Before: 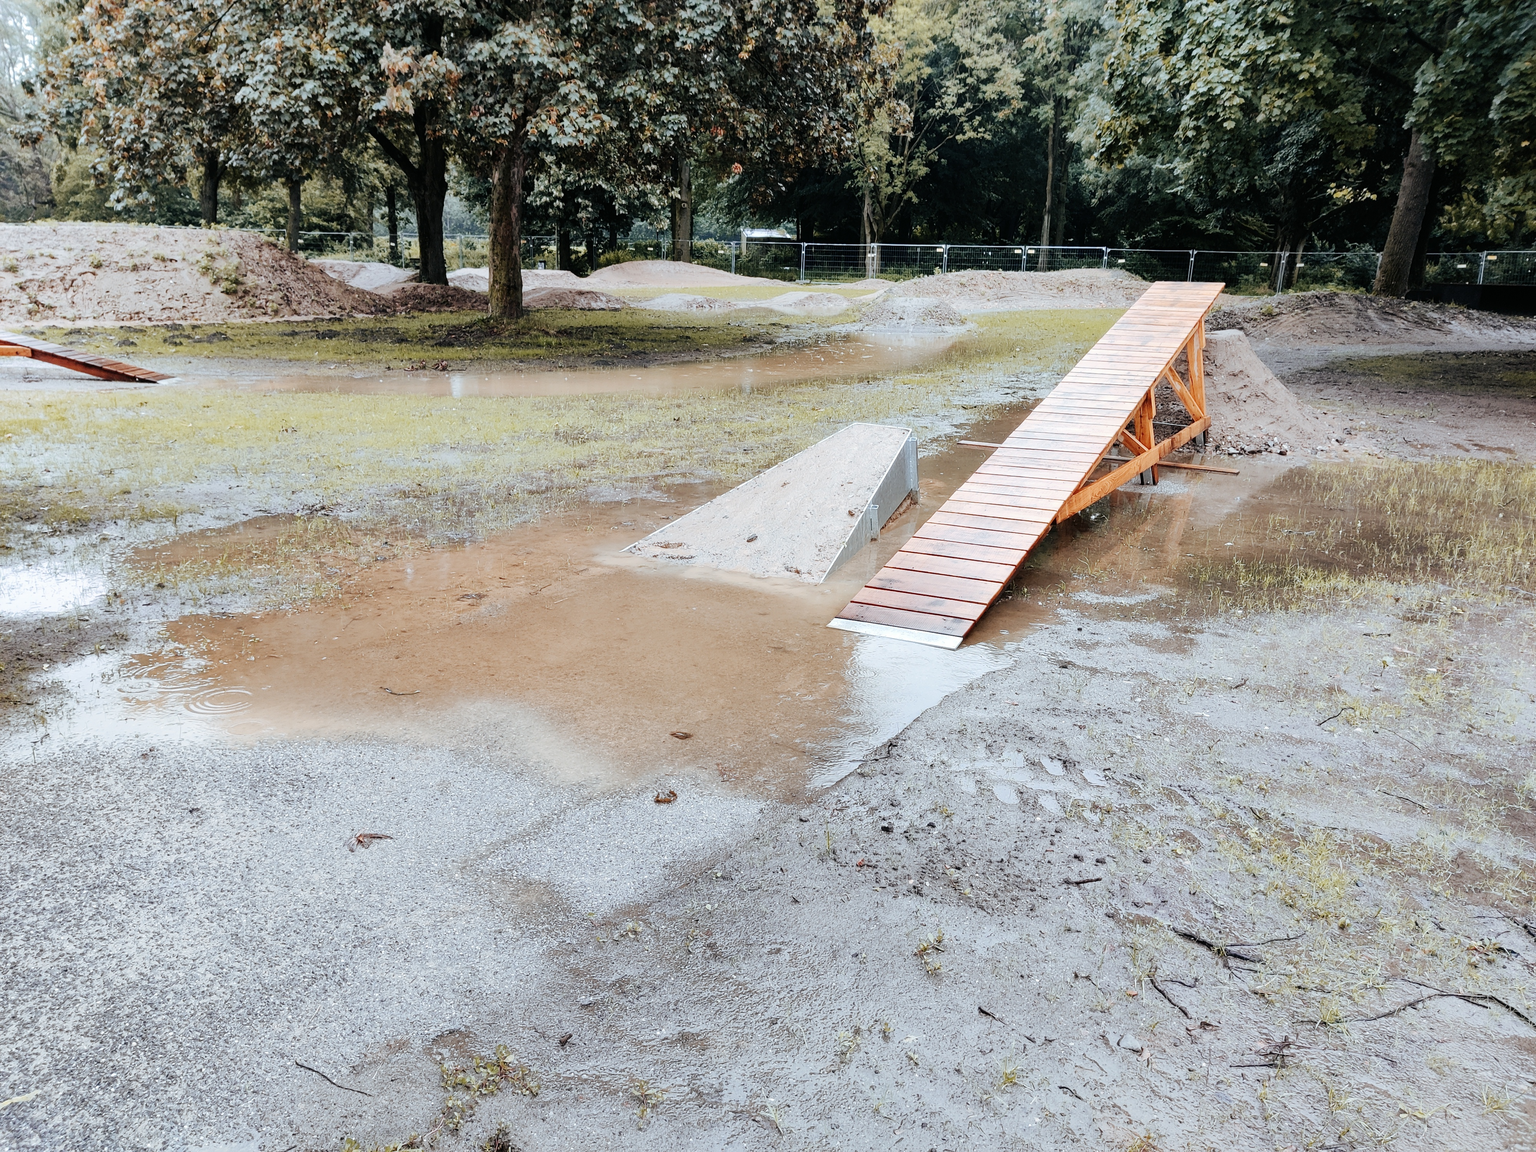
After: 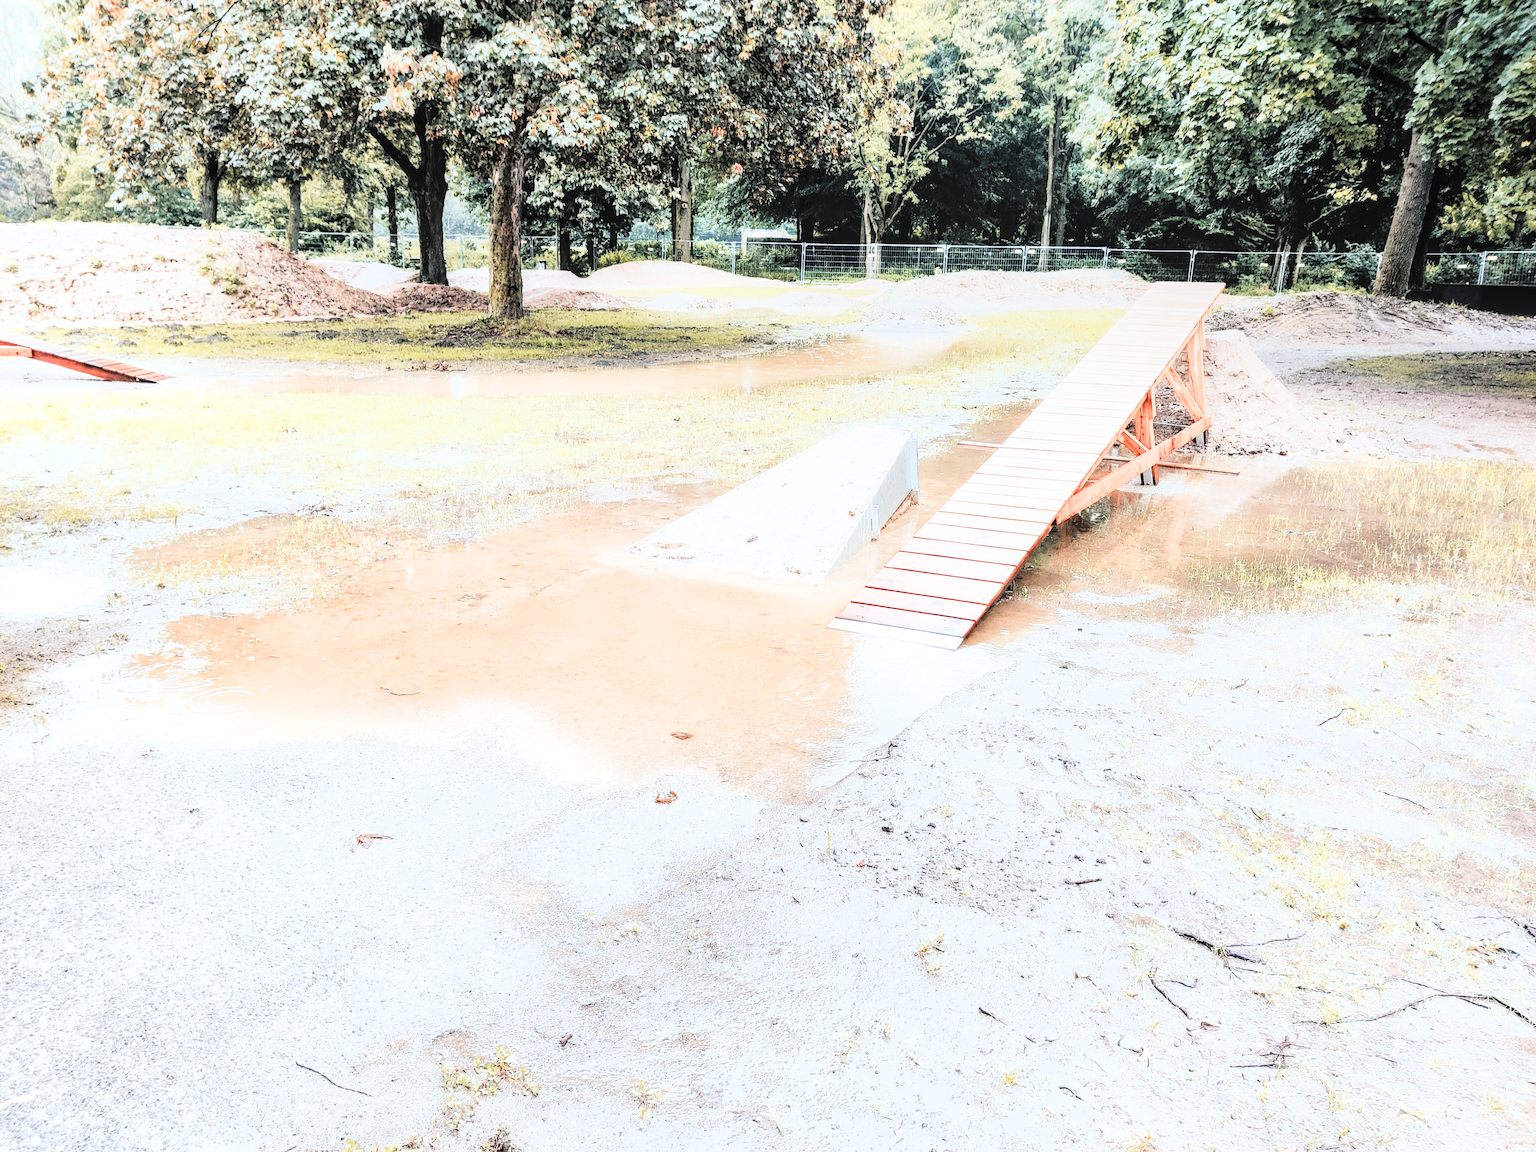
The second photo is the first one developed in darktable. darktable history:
local contrast: on, module defaults
contrast brightness saturation: brightness 0.154
tone equalizer: -8 EV -0.735 EV, -7 EV -0.683 EV, -6 EV -0.632 EV, -5 EV -0.36 EV, -3 EV 0.39 EV, -2 EV 0.6 EV, -1 EV 0.688 EV, +0 EV 0.731 EV
exposure: black level correction 0, exposure 1.661 EV, compensate highlight preservation false
filmic rgb: black relative exposure -7.65 EV, white relative exposure 4.56 EV, hardness 3.61
